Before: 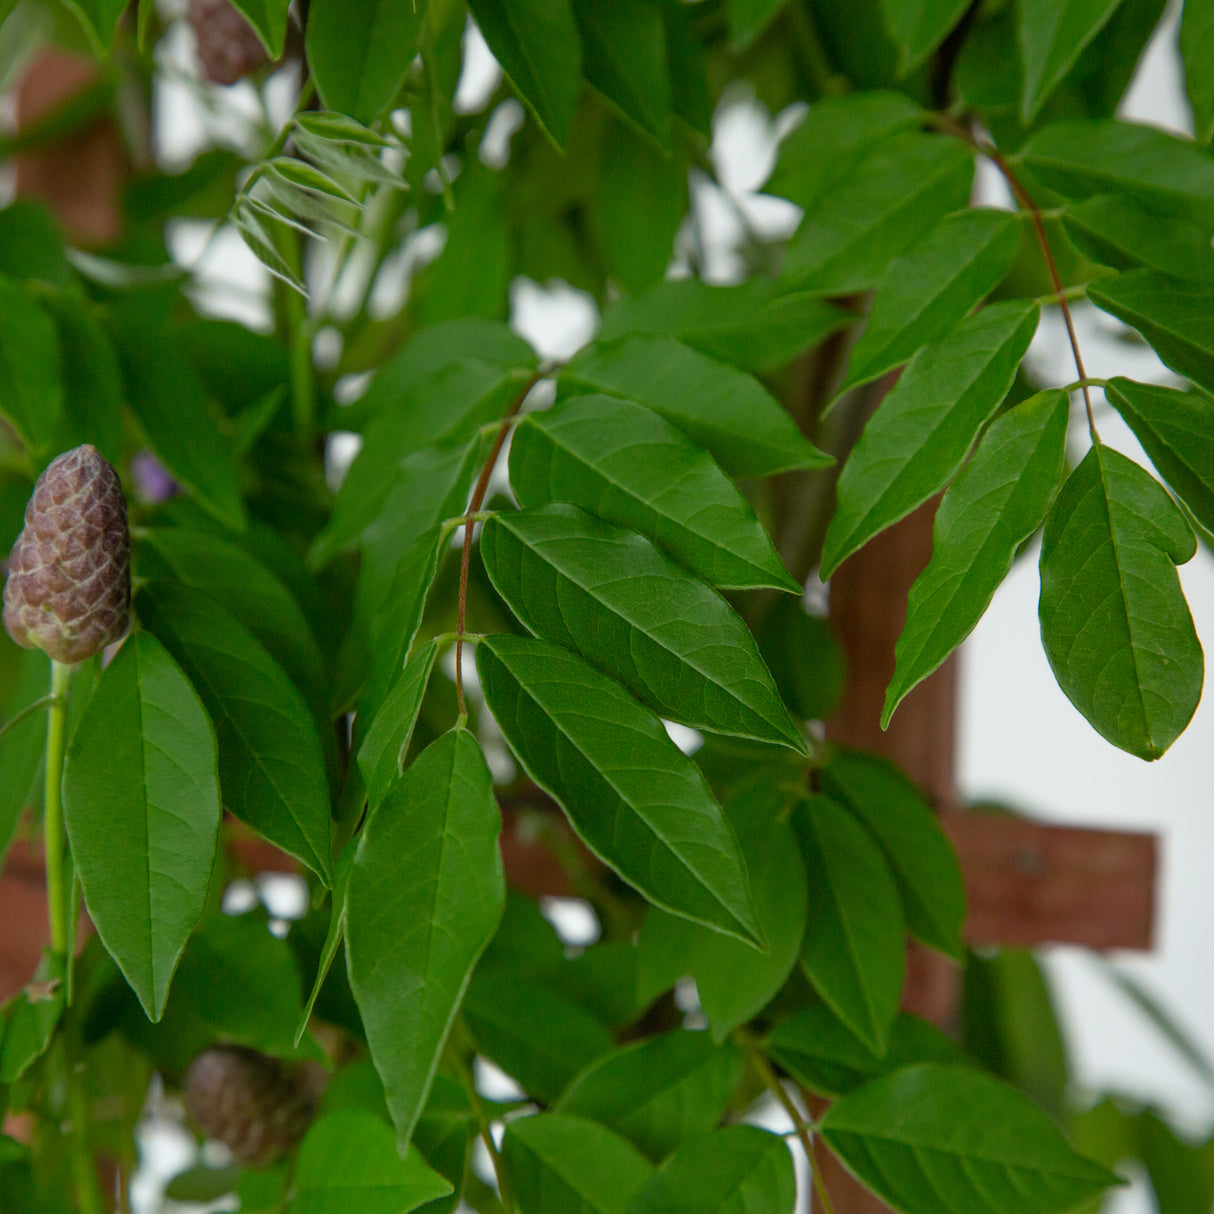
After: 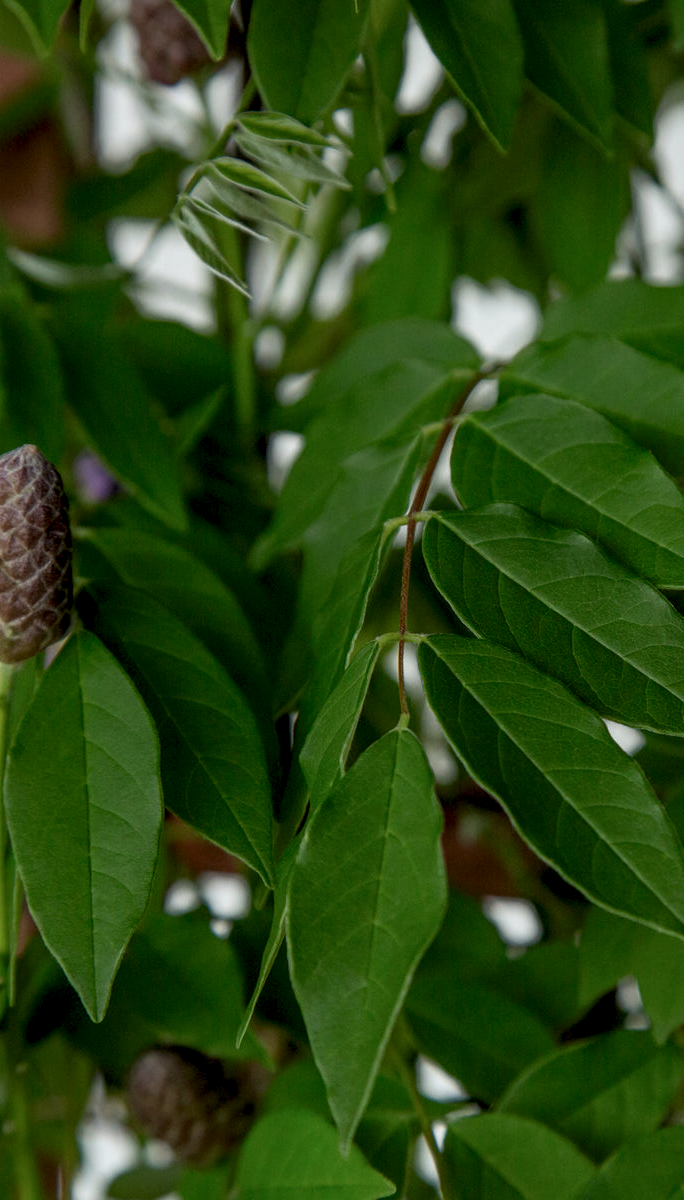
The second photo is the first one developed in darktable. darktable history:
crop: left 4.811%, right 38.721%
local contrast: highlights 60%, shadows 62%, detail 160%
exposure: black level correction 0, exposure -0.754 EV, compensate highlight preservation false
